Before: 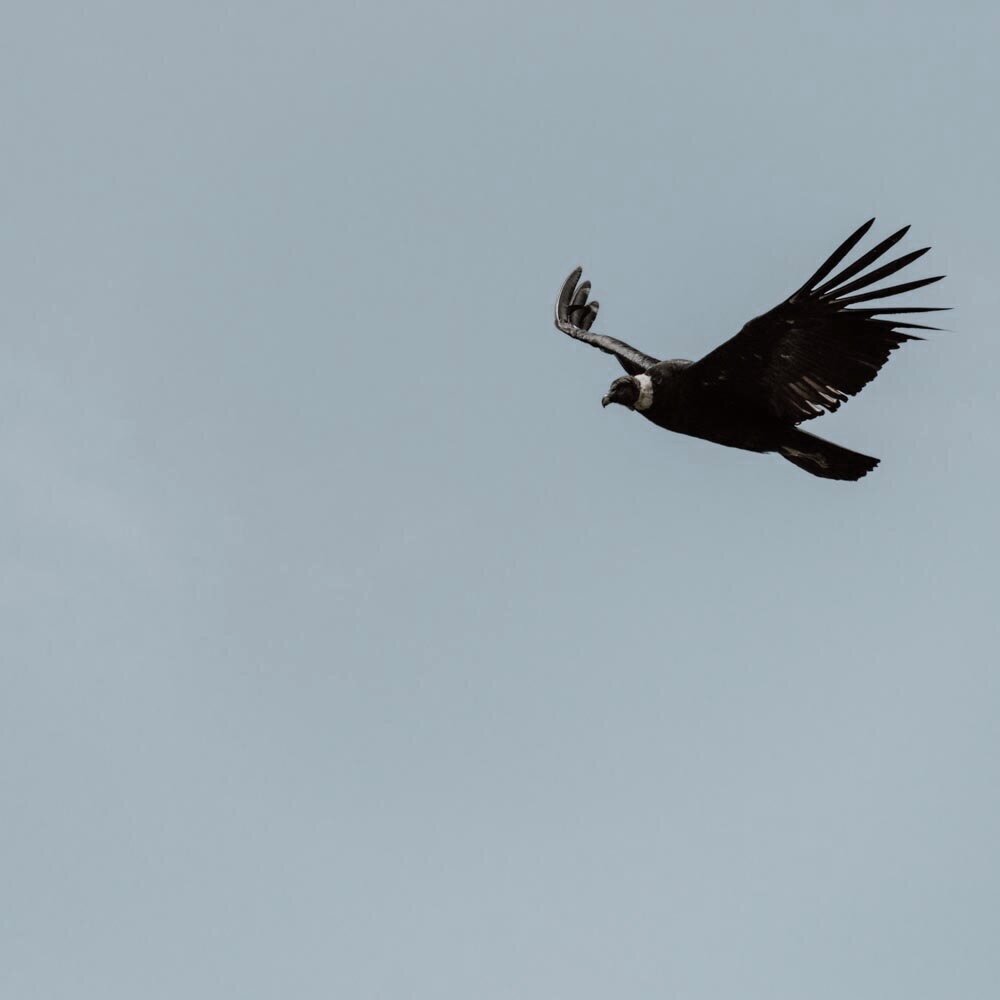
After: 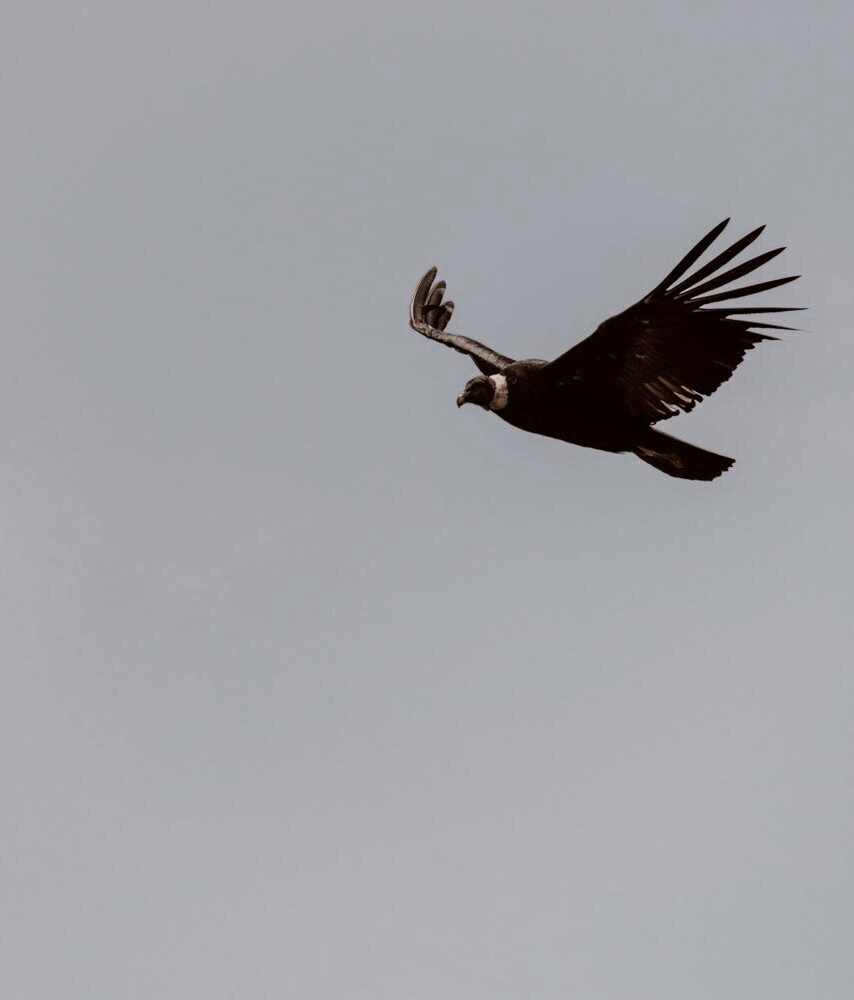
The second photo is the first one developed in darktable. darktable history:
rgb levels: mode RGB, independent channels, levels [[0, 0.5, 1], [0, 0.521, 1], [0, 0.536, 1]]
crop and rotate: left 14.584%
